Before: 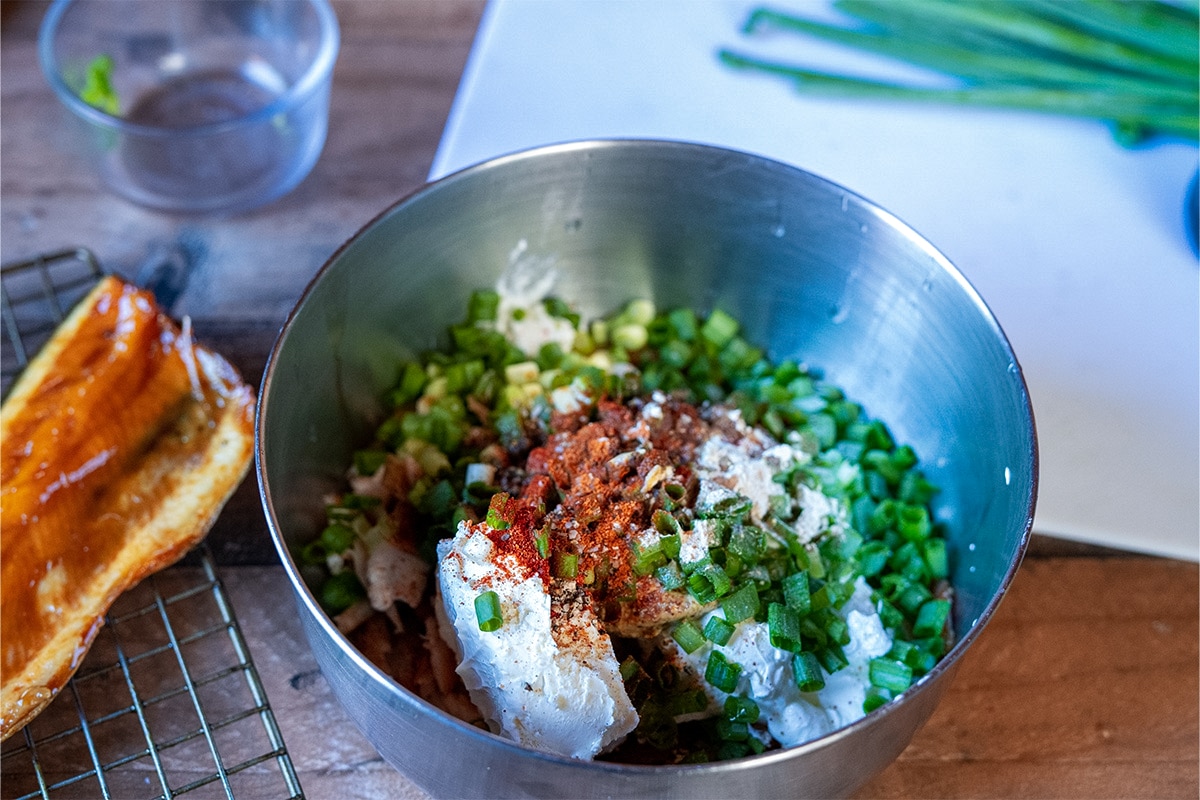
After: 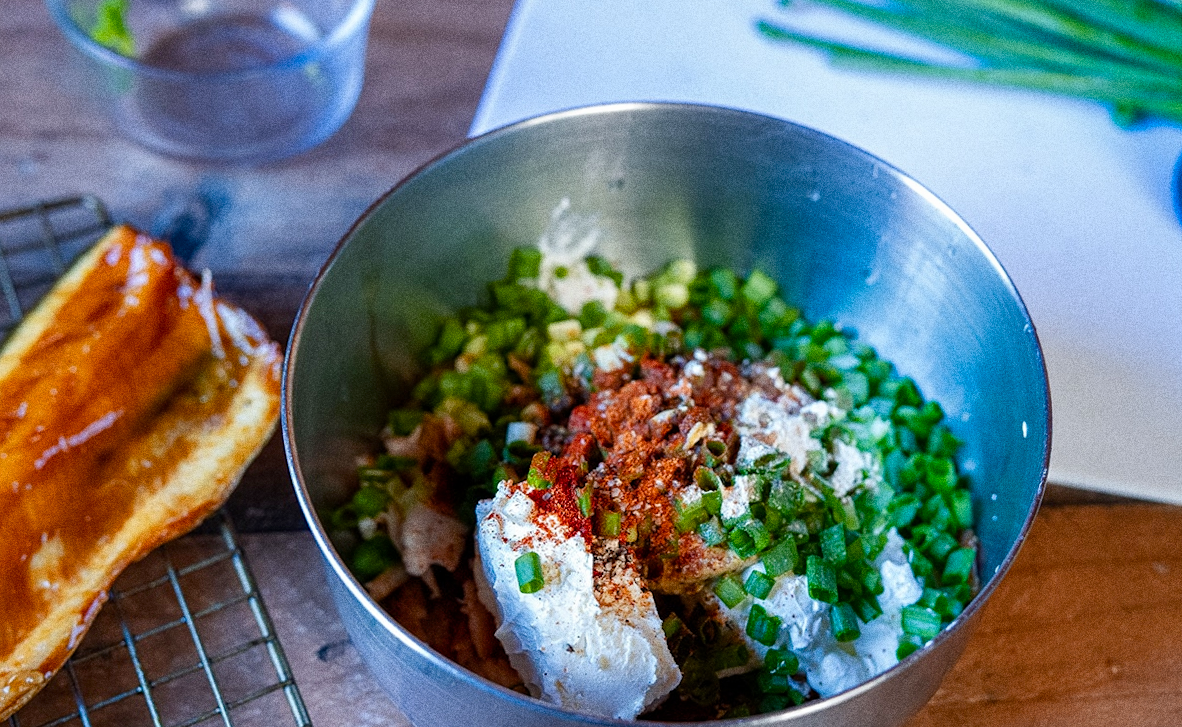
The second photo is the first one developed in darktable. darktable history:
exposure: exposure -0.021 EV, compensate highlight preservation false
color balance rgb: perceptual saturation grading › global saturation 20%, perceptual saturation grading › highlights -25%, perceptual saturation grading › shadows 25%
grain: coarseness 11.82 ISO, strength 36.67%, mid-tones bias 74.17%
rotate and perspective: rotation -0.013°, lens shift (vertical) -0.027, lens shift (horizontal) 0.178, crop left 0.016, crop right 0.989, crop top 0.082, crop bottom 0.918
tone equalizer: on, module defaults
